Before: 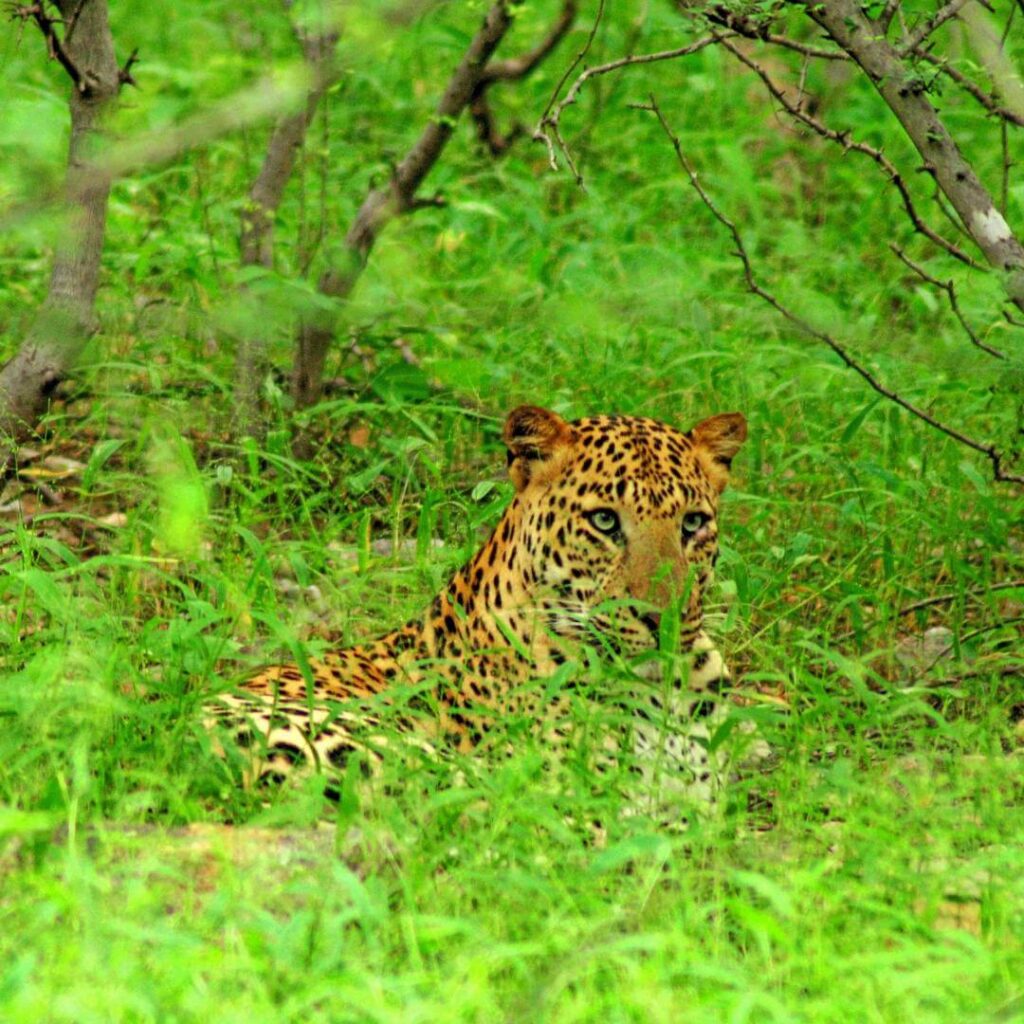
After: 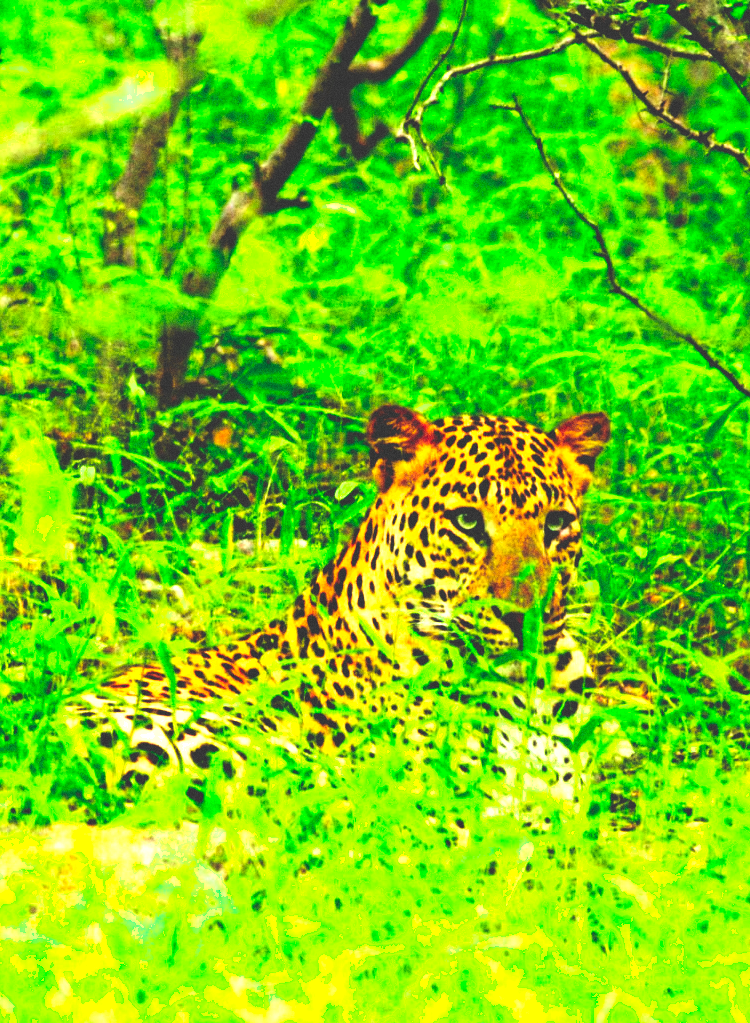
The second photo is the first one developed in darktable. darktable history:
exposure: black level correction 0.01, exposure 1 EV, compensate highlight preservation false
base curve: curves: ch0 [(0, 0.036) (0.083, 0.04) (0.804, 1)], preserve colors none
grain: coarseness 0.09 ISO
crop: left 13.443%, right 13.31%
